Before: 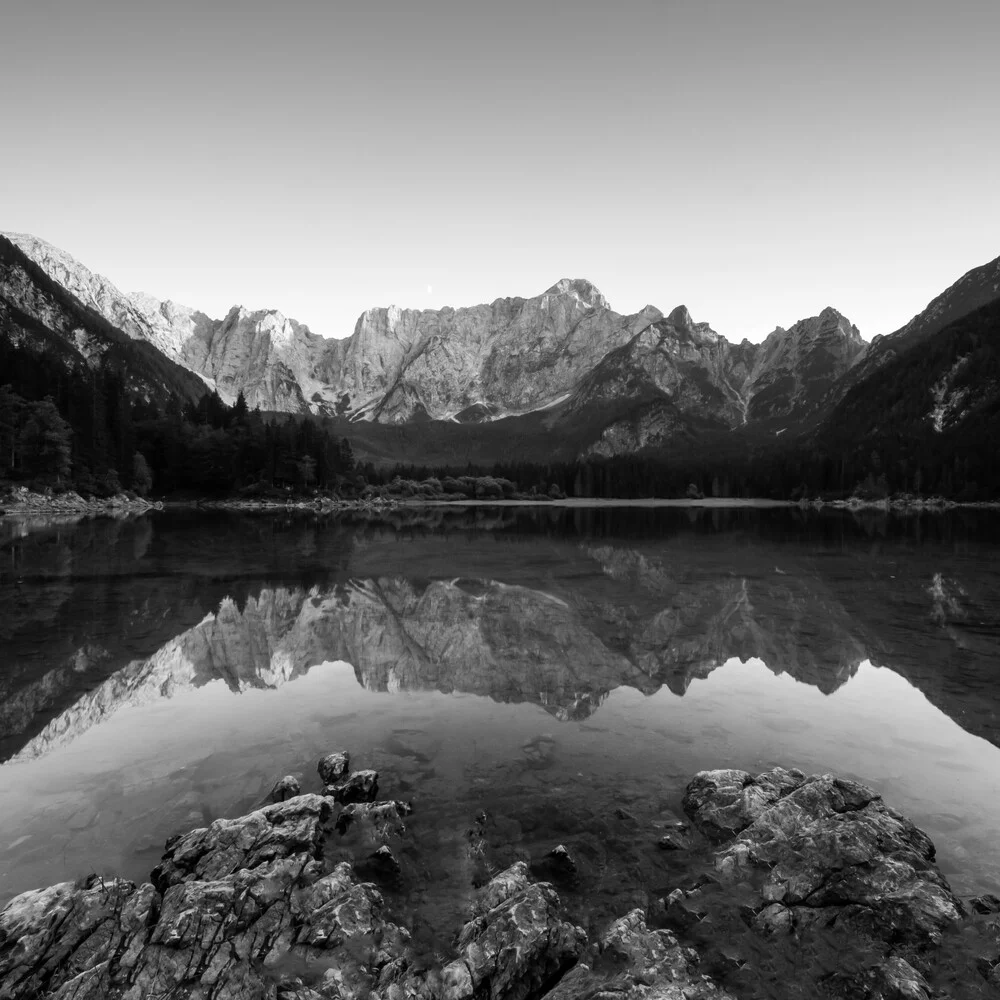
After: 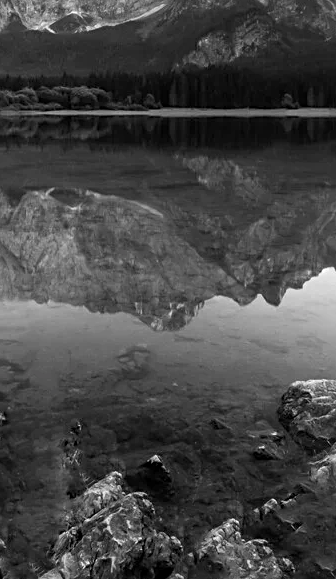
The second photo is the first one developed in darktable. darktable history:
exposure: black level correction 0.001, exposure 0.192 EV, compensate highlight preservation false
crop: left 40.567%, top 39.092%, right 25.811%, bottom 2.923%
sharpen: radius 2.509, amount 0.335
